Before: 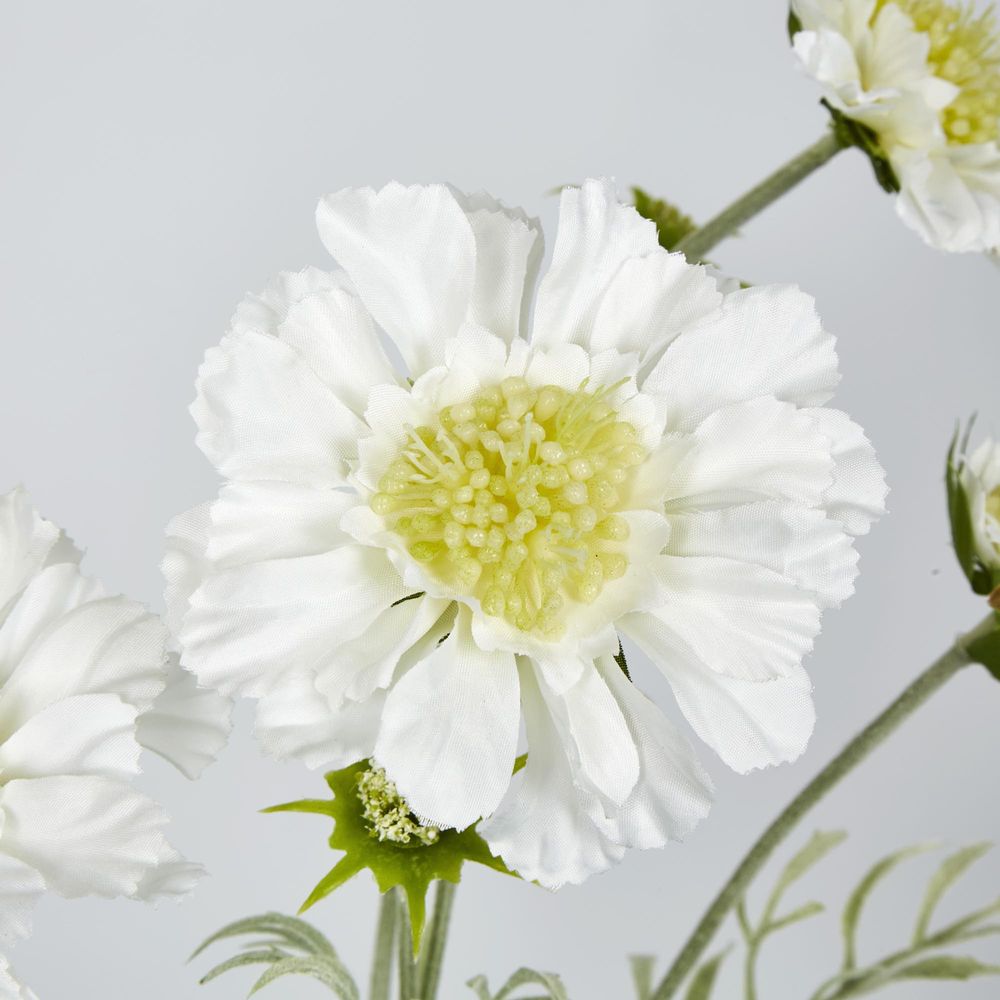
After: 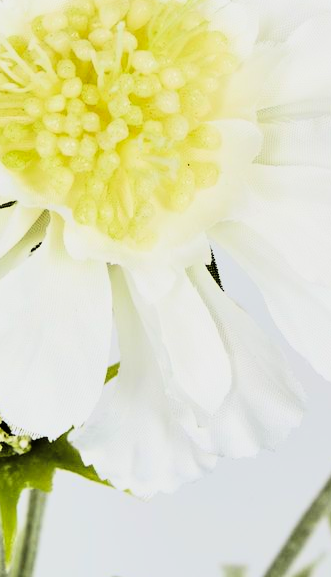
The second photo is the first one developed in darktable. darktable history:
filmic rgb: black relative exposure -7.65 EV, white relative exposure 4.56 EV, hardness 3.61, color science v6 (2022)
crop: left 40.878%, top 39.176%, right 25.993%, bottom 3.081%
tone curve: curves: ch0 [(0.016, 0.011) (0.094, 0.016) (0.469, 0.508) (0.721, 0.862) (1, 1)], color space Lab, linked channels, preserve colors none
